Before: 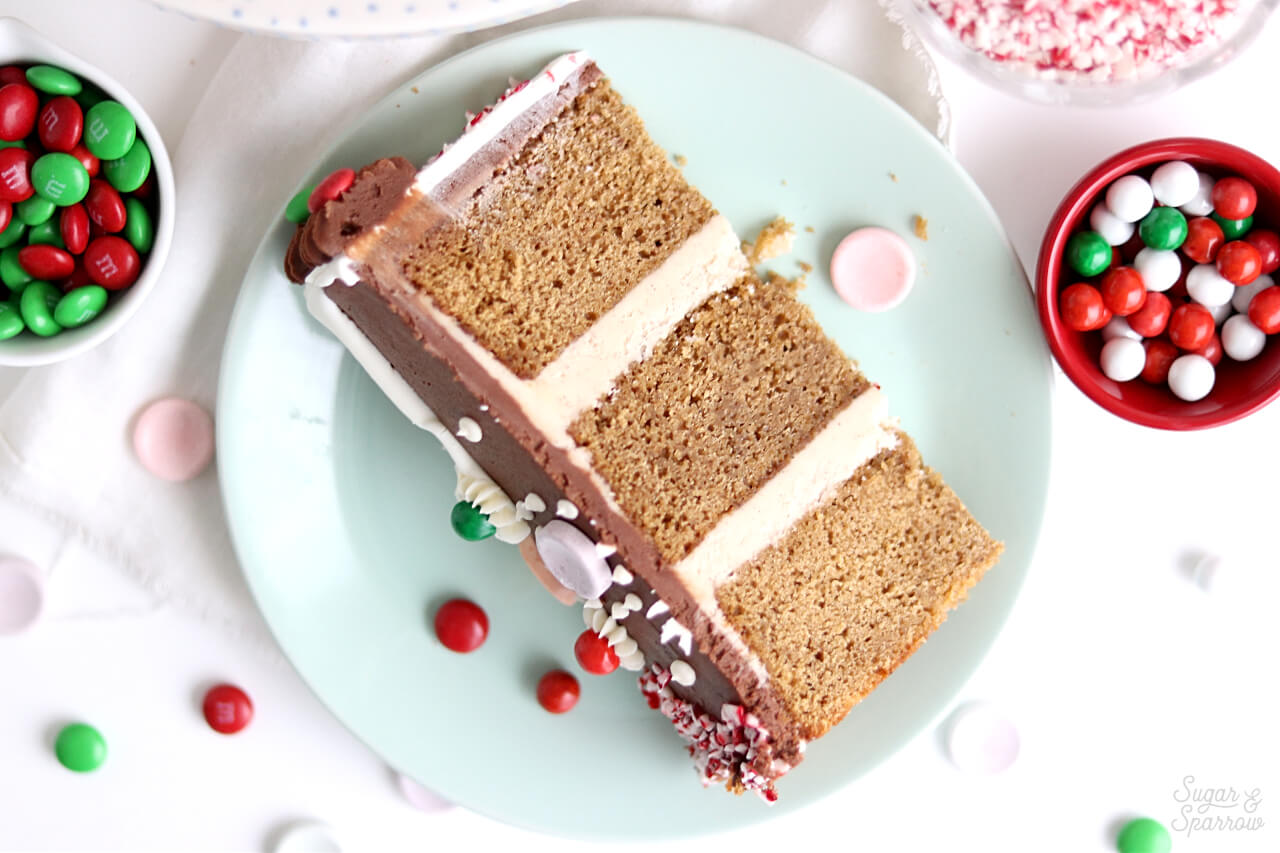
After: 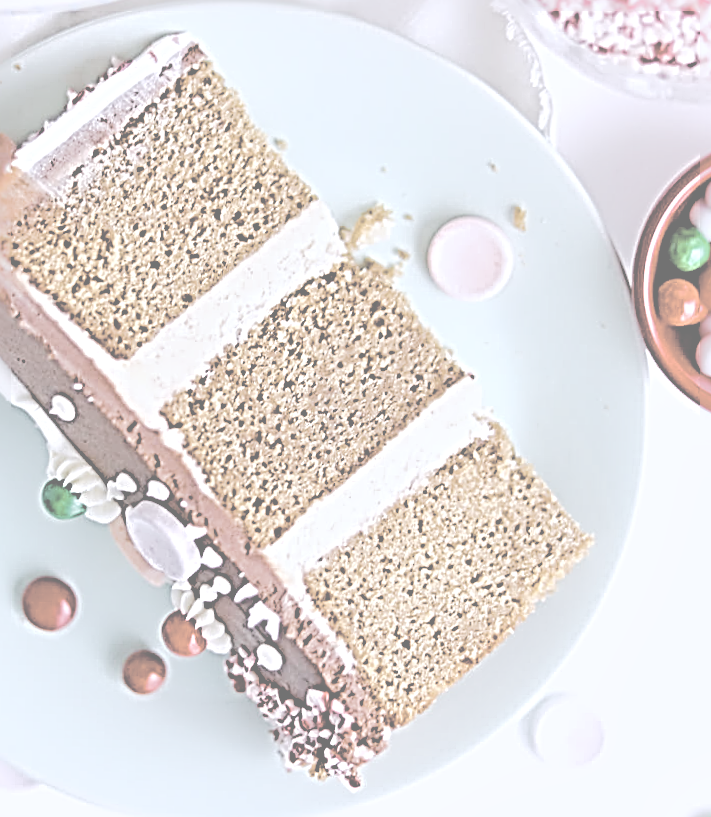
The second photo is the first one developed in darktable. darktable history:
crop: left 31.458%, top 0%, right 11.876%
sharpen: radius 4.001, amount 2
contrast equalizer: y [[0.526, 0.53, 0.532, 0.532, 0.53, 0.525], [0.5 ×6], [0.5 ×6], [0 ×6], [0 ×6]]
rotate and perspective: rotation 1.57°, crop left 0.018, crop right 0.982, crop top 0.039, crop bottom 0.961
base curve: curves: ch0 [(0, 0) (0.235, 0.266) (0.503, 0.496) (0.786, 0.72) (1, 1)]
color balance rgb: linear chroma grading › shadows 10%, linear chroma grading › highlights 10%, linear chroma grading › global chroma 15%, linear chroma grading › mid-tones 15%, perceptual saturation grading › global saturation 40%, perceptual saturation grading › highlights -25%, perceptual saturation grading › mid-tones 35%, perceptual saturation grading › shadows 35%, perceptual brilliance grading › global brilliance 11.29%, global vibrance 11.29%
contrast brightness saturation: contrast -0.32, brightness 0.75, saturation -0.78
white balance: red 0.967, blue 1.119, emerald 0.756
